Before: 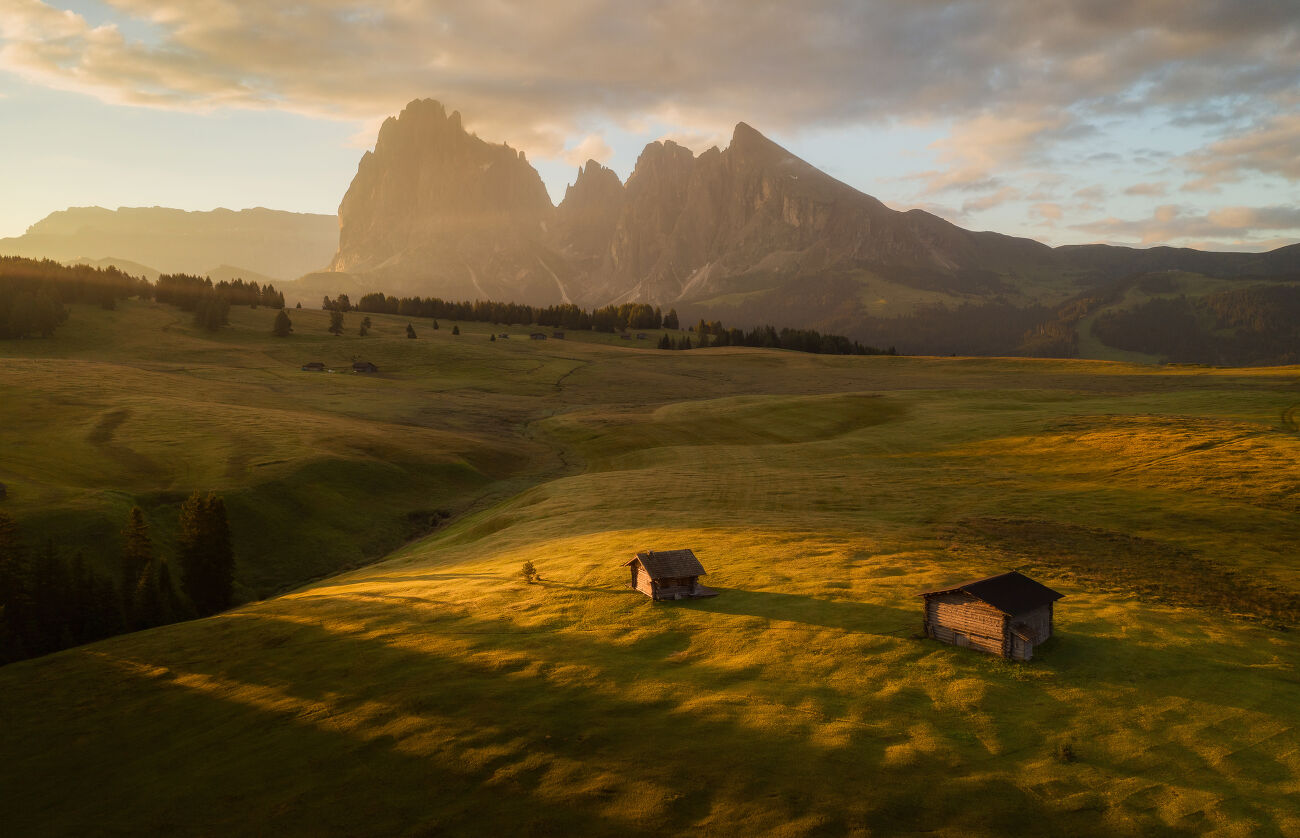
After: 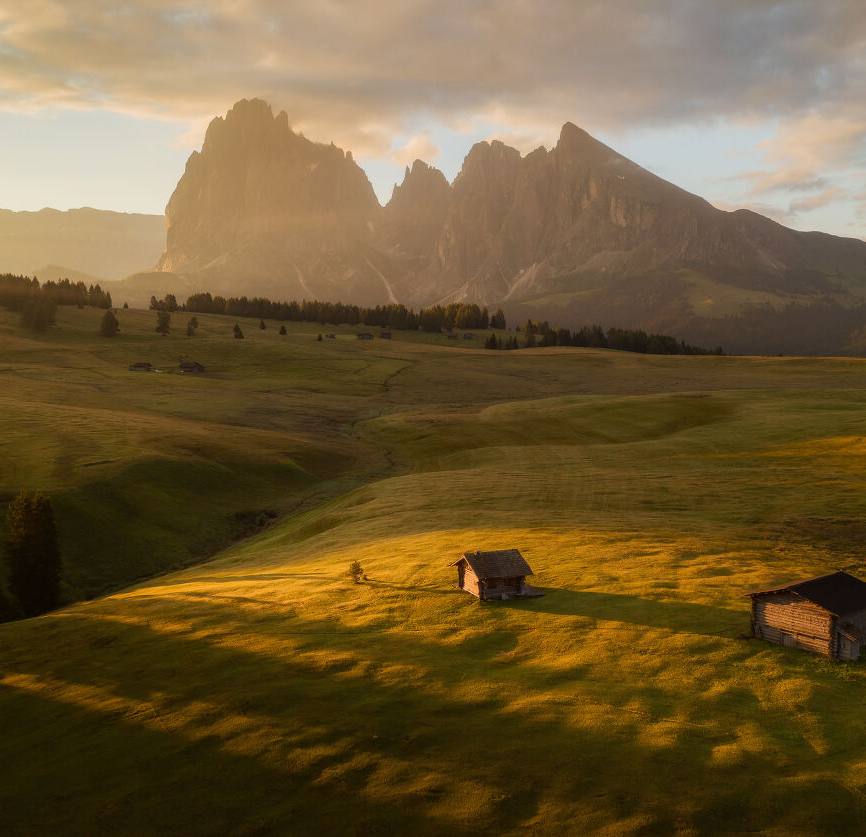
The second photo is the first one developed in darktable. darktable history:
crop and rotate: left 13.327%, right 20.047%
